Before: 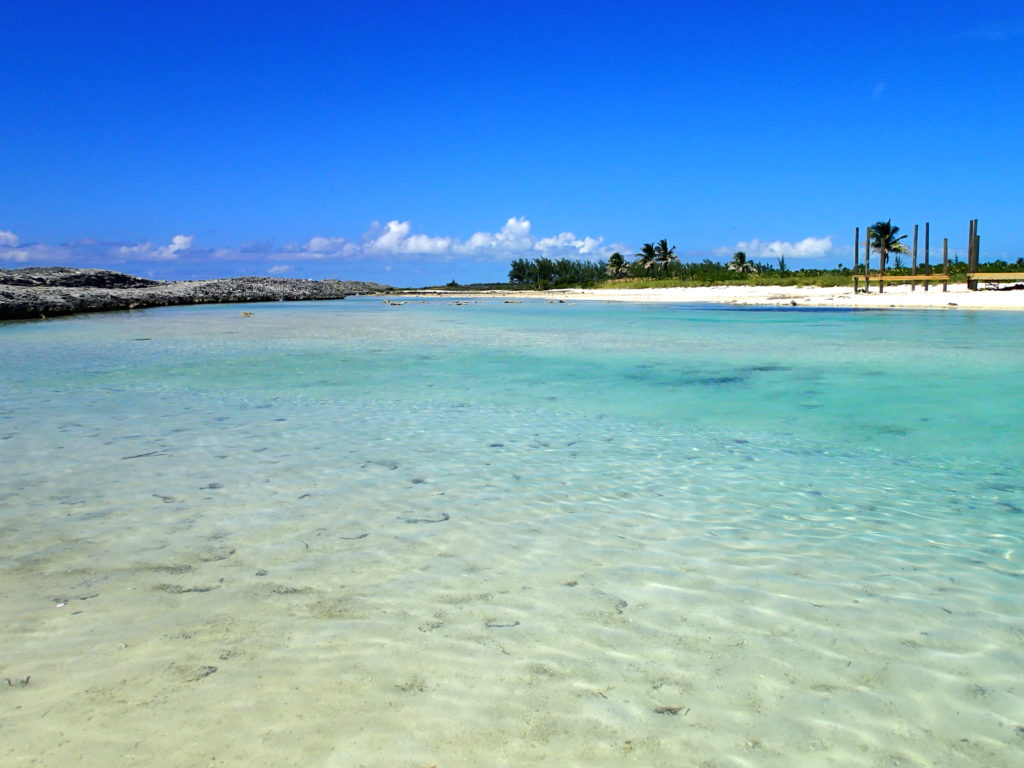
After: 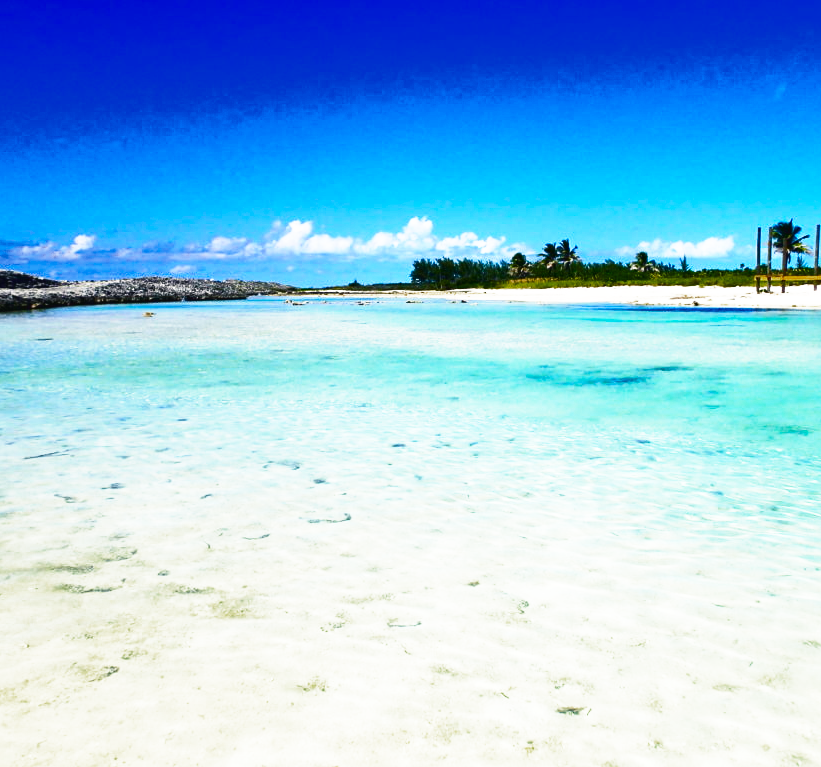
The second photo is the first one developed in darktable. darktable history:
crop and rotate: left 9.597%, right 10.195%
graduated density: rotation -0.352°, offset 57.64
base curve: curves: ch0 [(0, 0) (0.495, 0.917) (1, 1)], preserve colors none
color zones: curves: ch0 [(0.27, 0.396) (0.563, 0.504) (0.75, 0.5) (0.787, 0.307)]
color balance rgb: shadows lift › chroma 1%, shadows lift › hue 217.2°, power › hue 310.8°, highlights gain › chroma 1%, highlights gain › hue 54°, global offset › luminance 0.5%, global offset › hue 171.6°, perceptual saturation grading › global saturation 14.09%, perceptual saturation grading › highlights -25%, perceptual saturation grading › shadows 30%, perceptual brilliance grading › highlights 13.42%, perceptual brilliance grading › mid-tones 8.05%, perceptual brilliance grading › shadows -17.45%, global vibrance 25%
contrast brightness saturation: contrast 0.07, brightness -0.13, saturation 0.06
